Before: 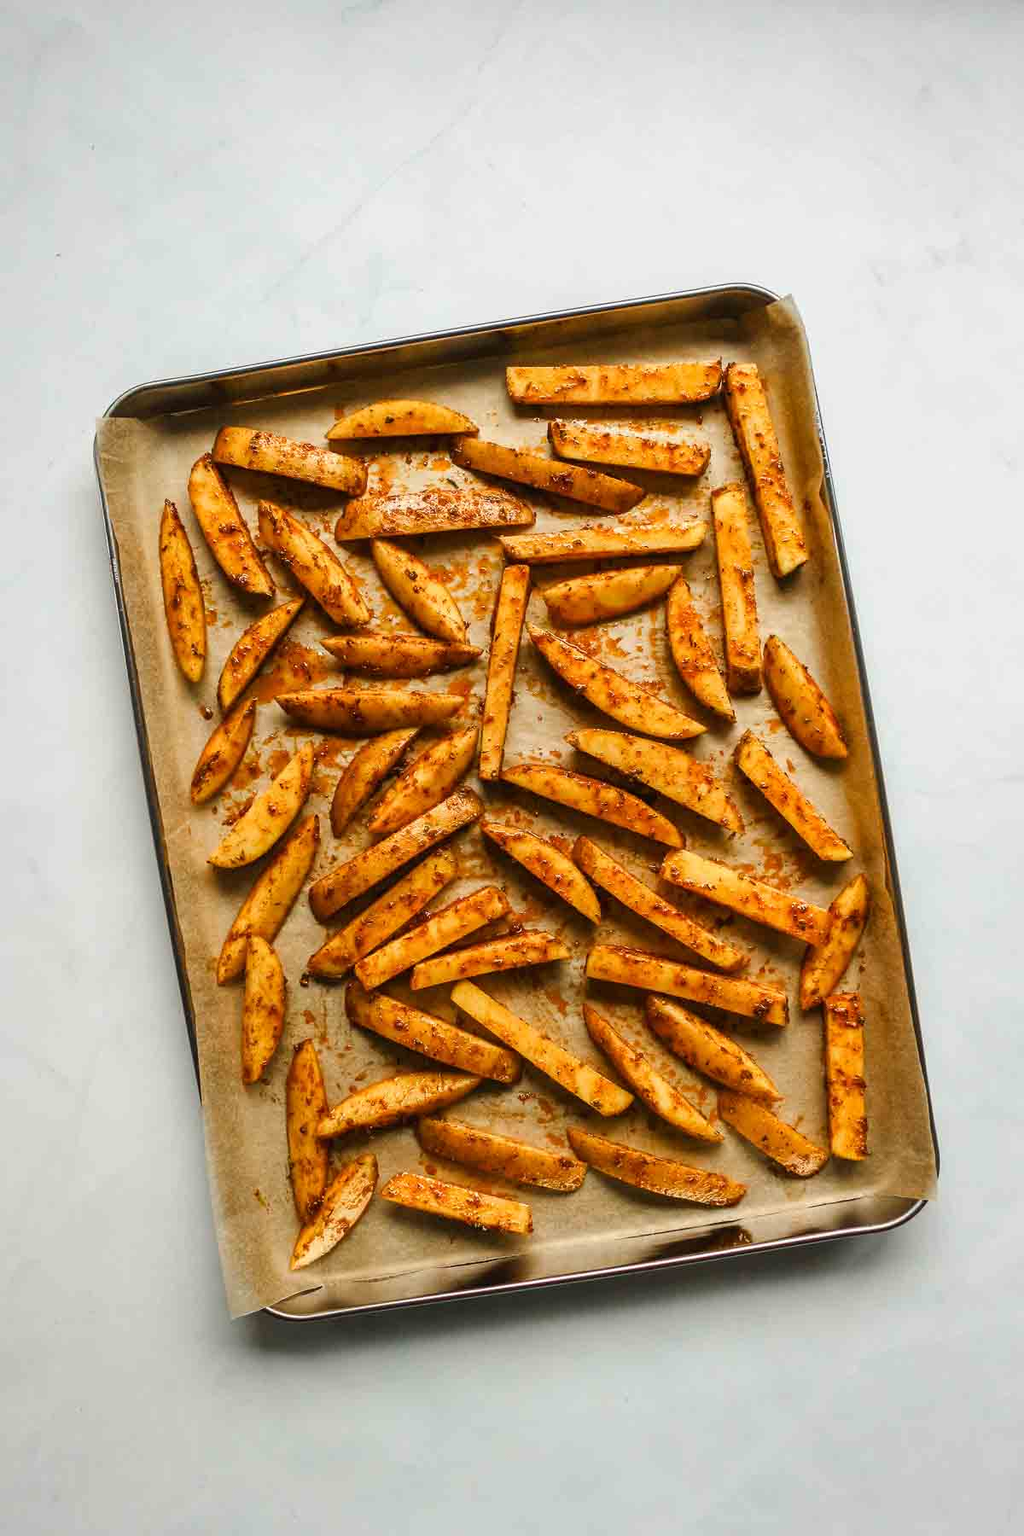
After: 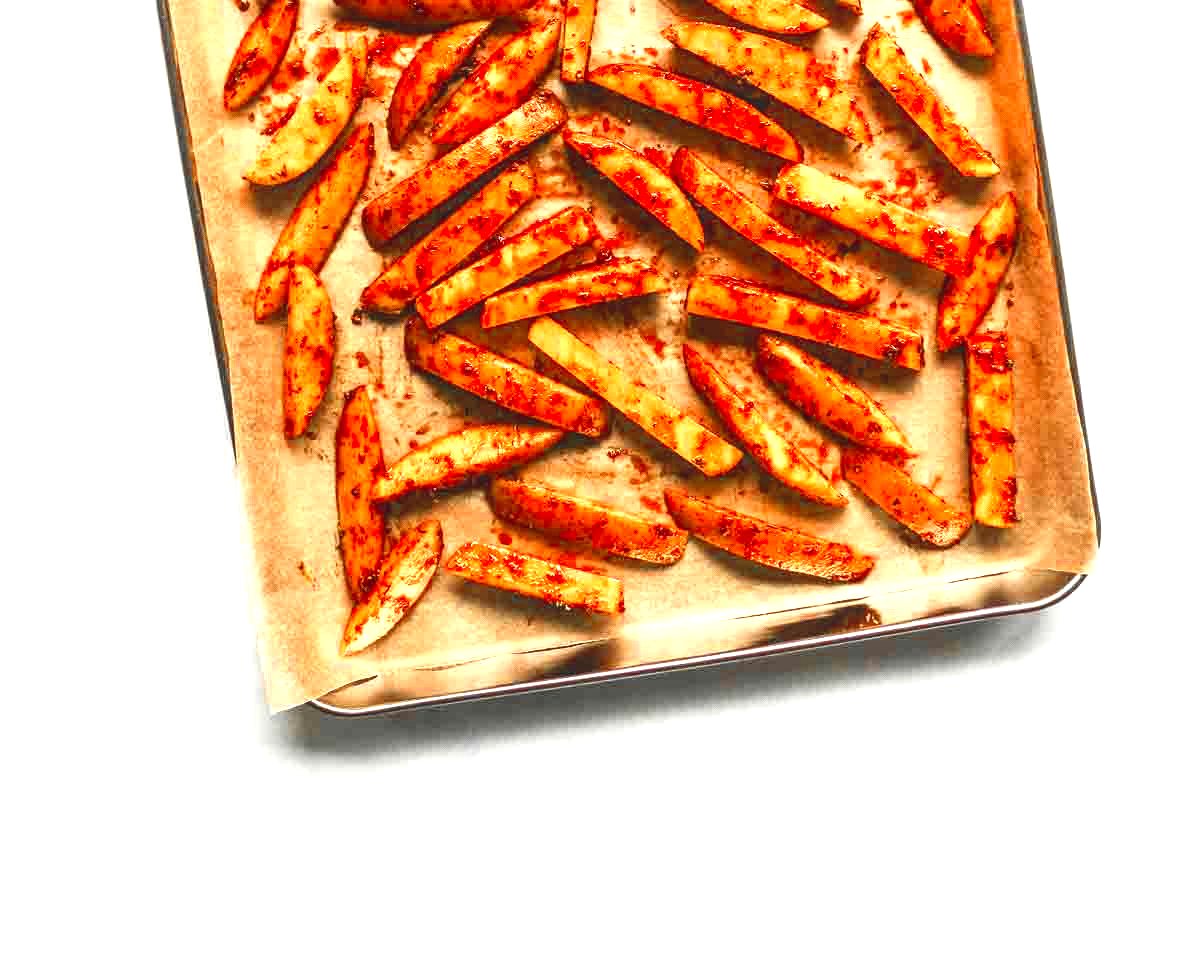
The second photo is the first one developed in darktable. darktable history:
crop and rotate: top 46.237%
local contrast: detail 110%
color correction: saturation 0.8
color zones: curves: ch0 [(0, 0.363) (0.128, 0.373) (0.25, 0.5) (0.402, 0.407) (0.521, 0.525) (0.63, 0.559) (0.729, 0.662) (0.867, 0.471)]; ch1 [(0, 0.515) (0.136, 0.618) (0.25, 0.5) (0.378, 0) (0.516, 0) (0.622, 0.593) (0.737, 0.819) (0.87, 0.593)]; ch2 [(0, 0.529) (0.128, 0.471) (0.282, 0.451) (0.386, 0.662) (0.516, 0.525) (0.633, 0.554) (0.75, 0.62) (0.875, 0.441)]
levels: levels [0, 0.374, 0.749]
contrast brightness saturation: contrast 0.2, brightness 0.16, saturation 0.22
